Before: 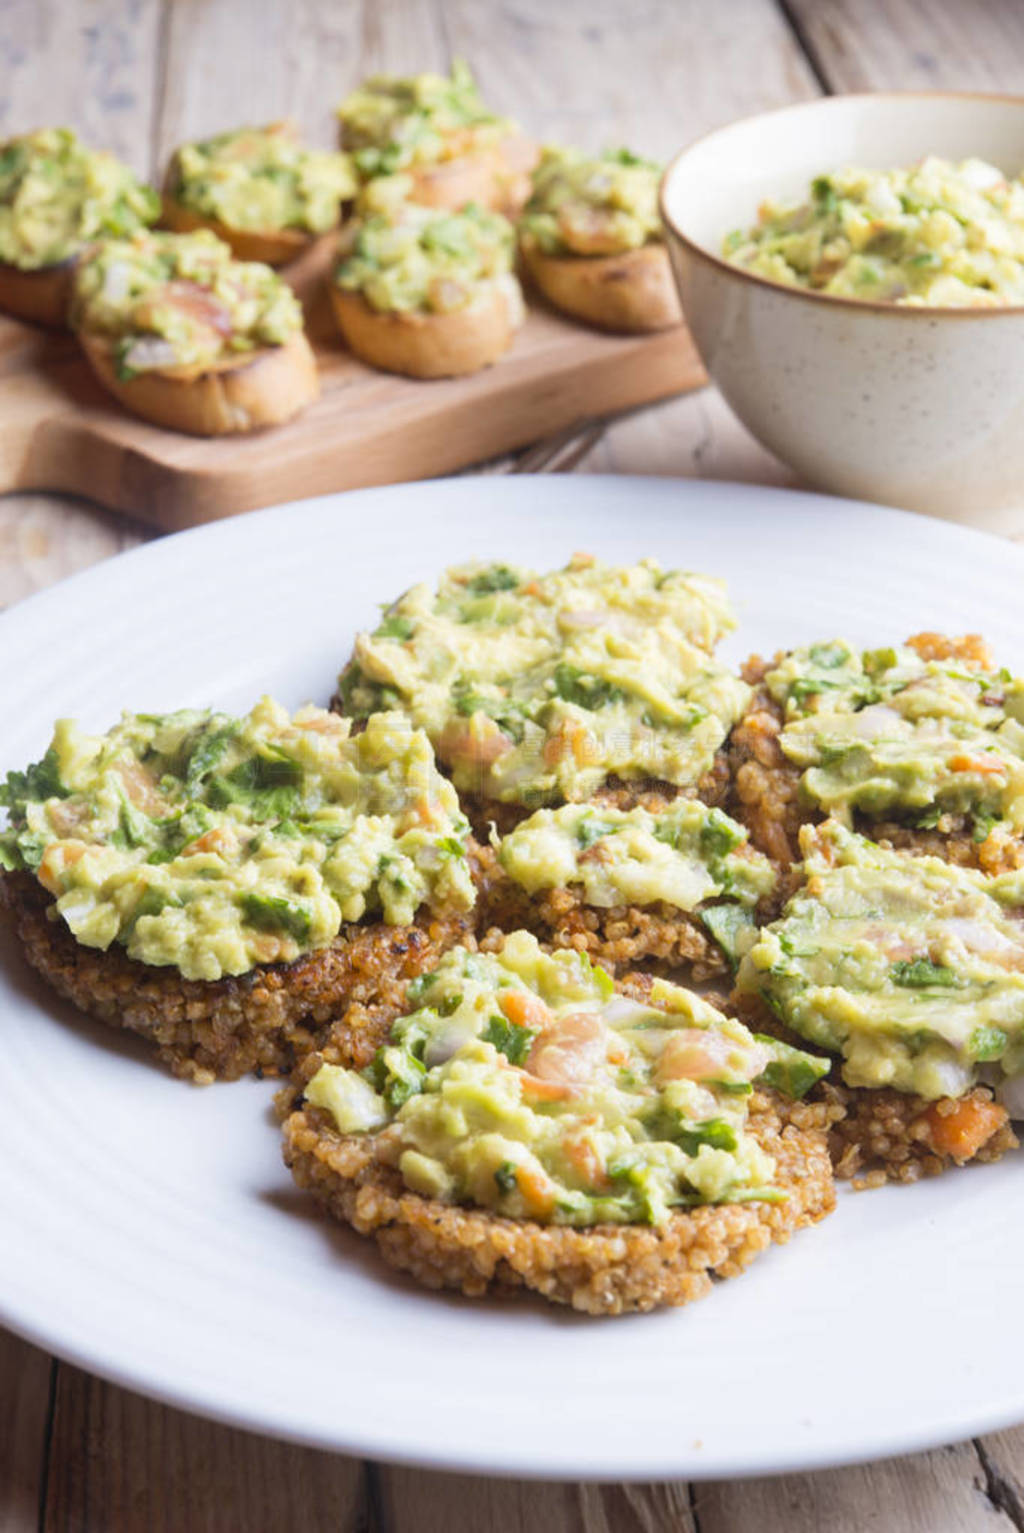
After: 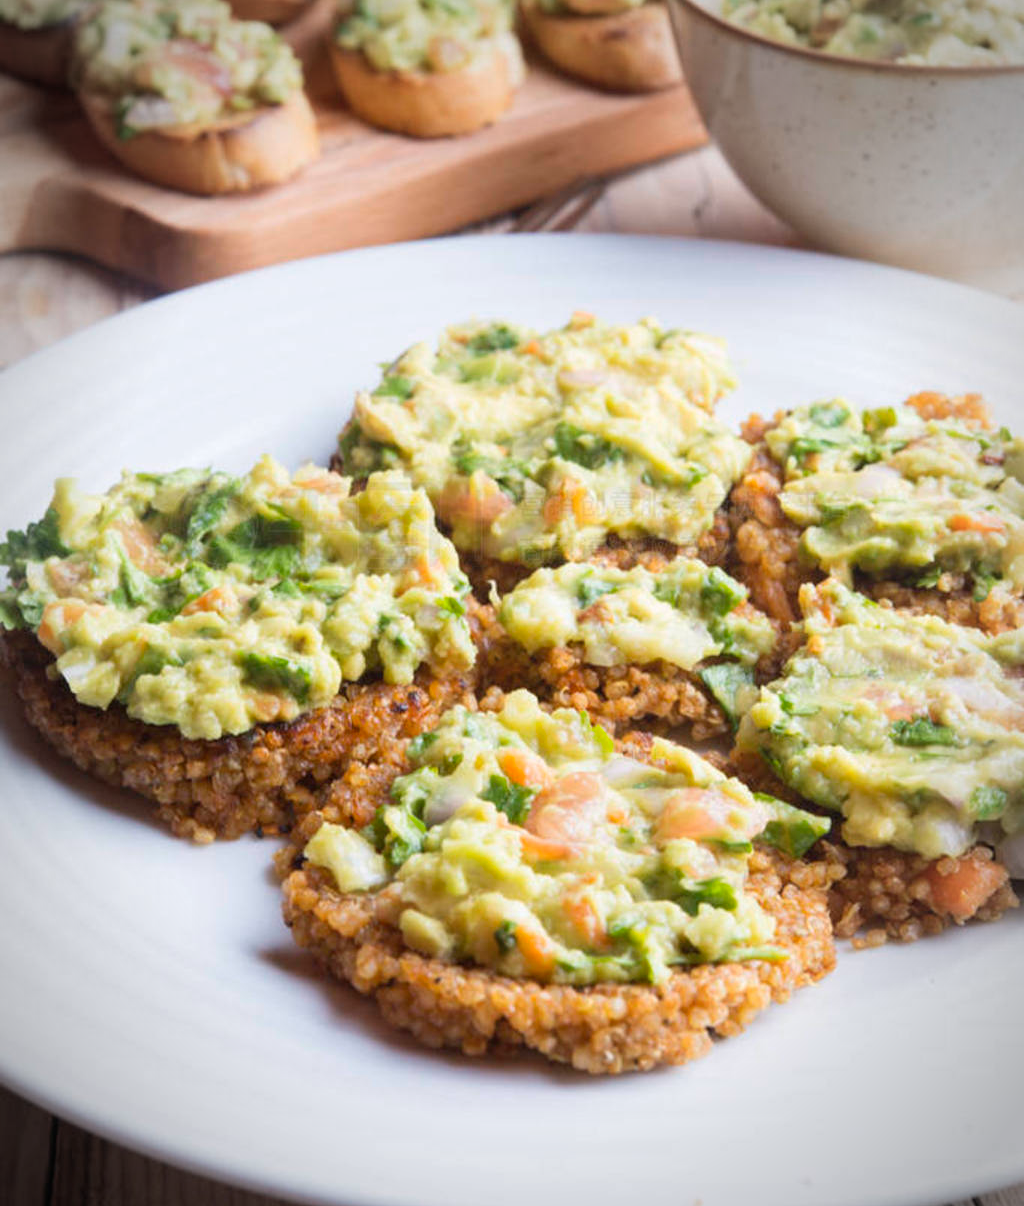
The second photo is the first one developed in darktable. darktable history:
vignetting: automatic ratio true
crop and rotate: top 15.774%, bottom 5.506%
